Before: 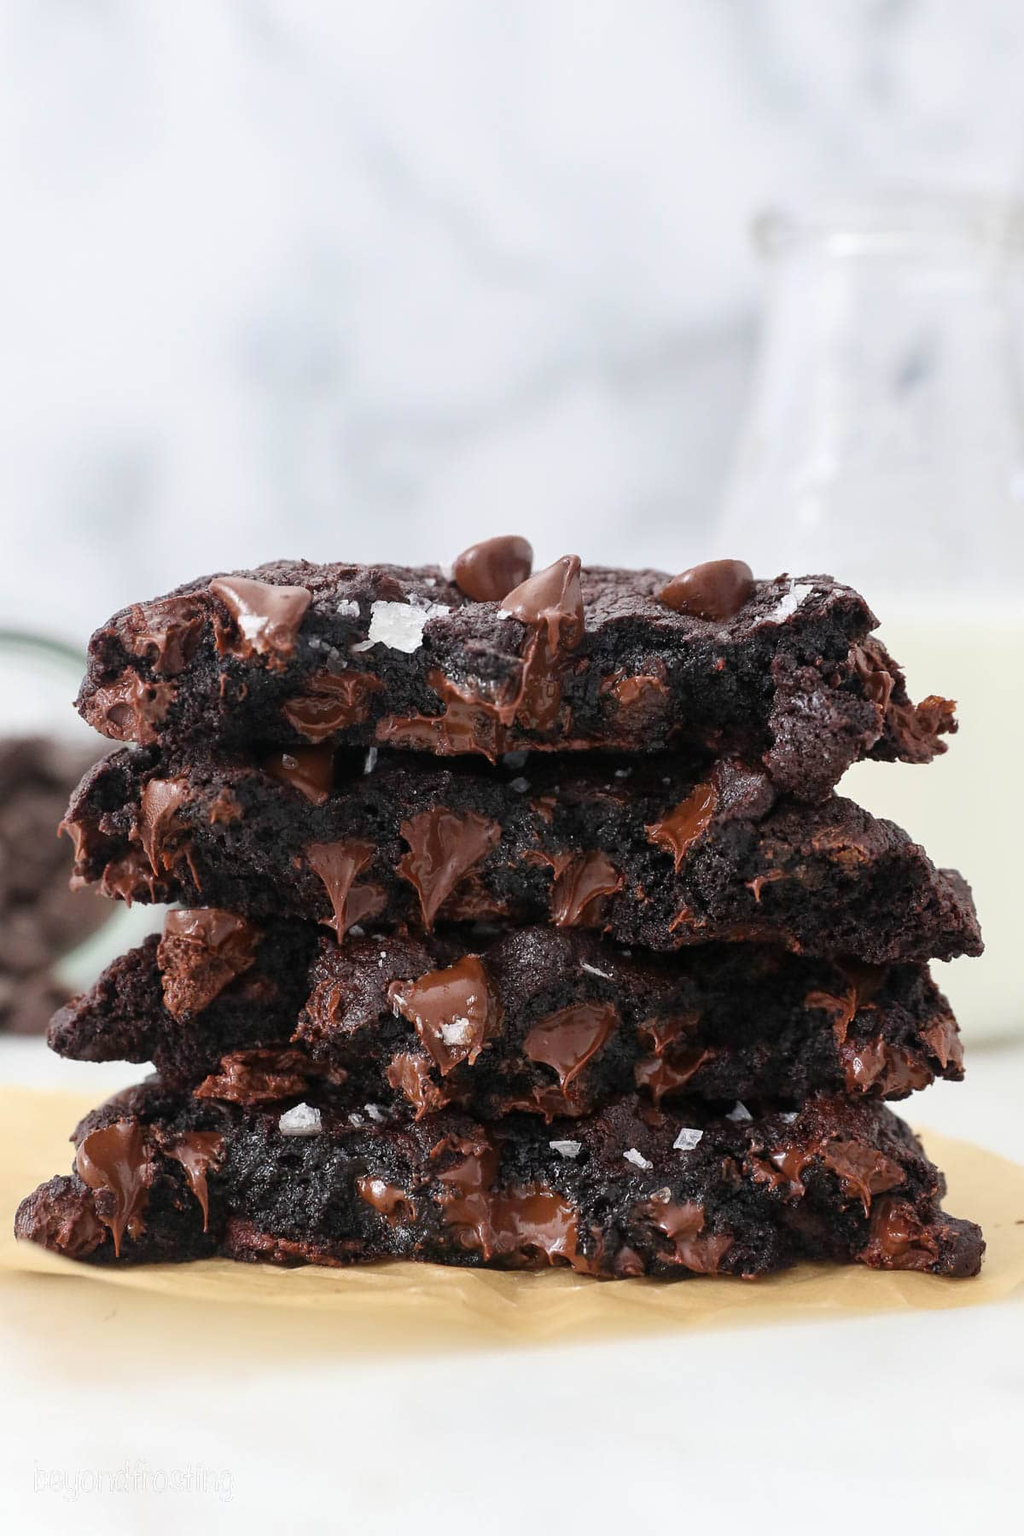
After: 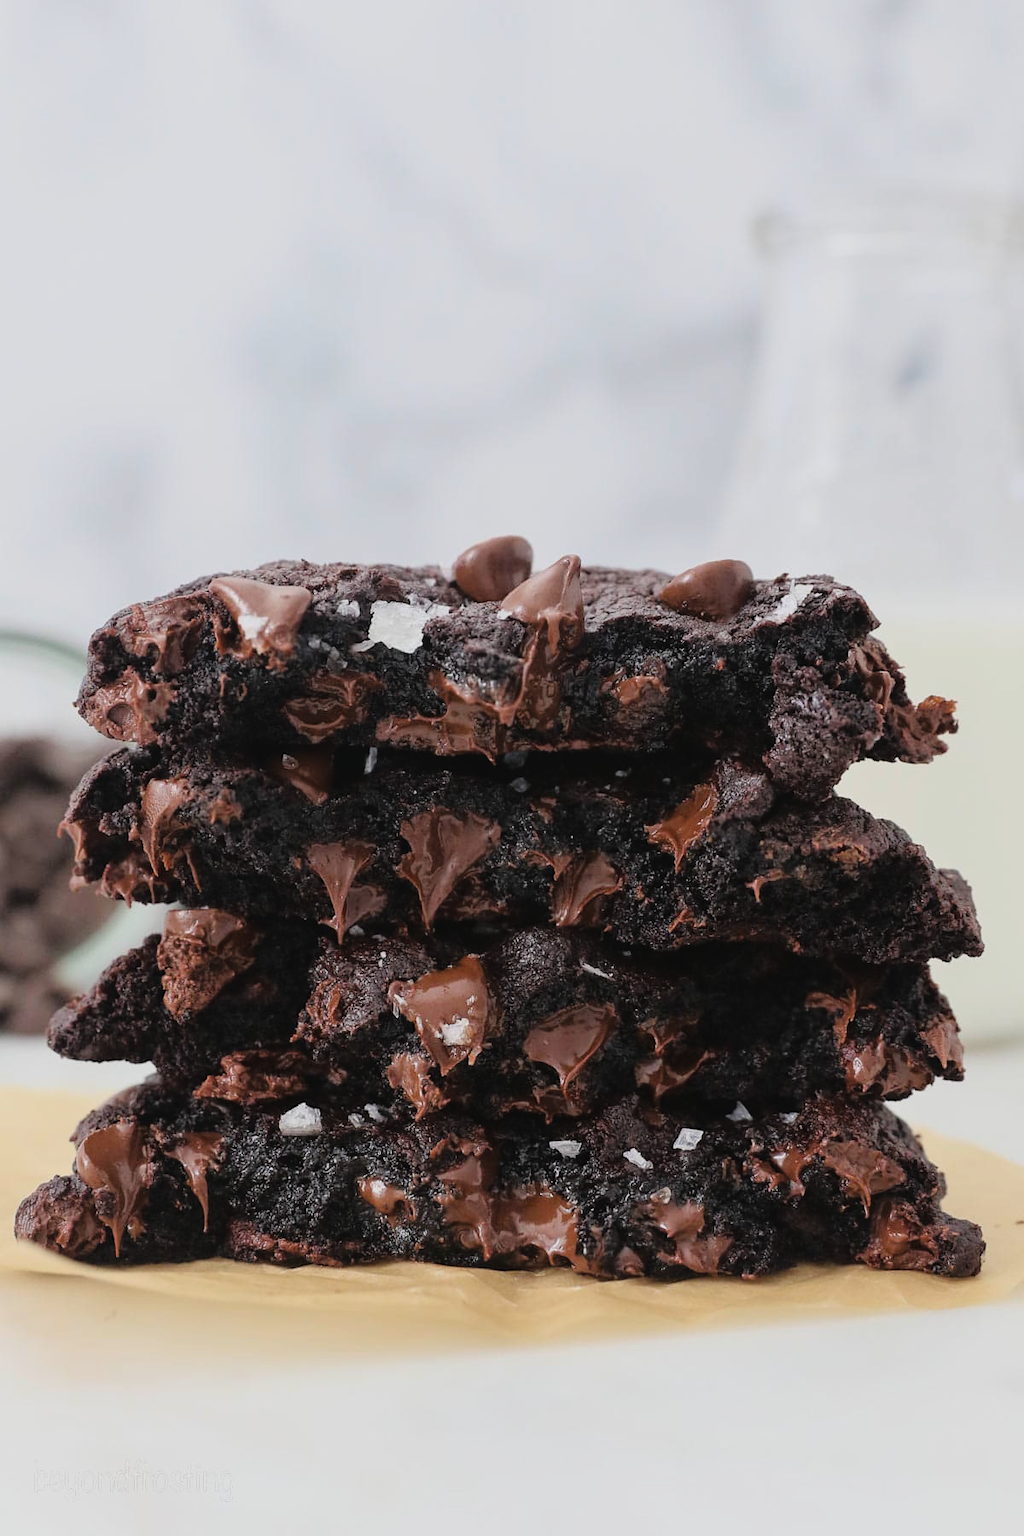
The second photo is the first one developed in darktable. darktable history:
tone curve: curves: ch0 [(0, 0.009) (0.105, 0.054) (0.195, 0.132) (0.289, 0.278) (0.384, 0.391) (0.513, 0.53) (0.66, 0.667) (0.895, 0.863) (1, 0.919)]; ch1 [(0, 0) (0.161, 0.092) (0.35, 0.33) (0.403, 0.395) (0.456, 0.469) (0.502, 0.499) (0.519, 0.514) (0.576, 0.584) (0.642, 0.658) (0.701, 0.742) (1, 0.942)]; ch2 [(0, 0) (0.371, 0.362) (0.437, 0.437) (0.501, 0.5) (0.53, 0.528) (0.569, 0.564) (0.619, 0.58) (0.883, 0.752) (1, 0.929)], color space Lab, linked channels, preserve colors none
contrast brightness saturation: contrast -0.102, saturation -0.085
